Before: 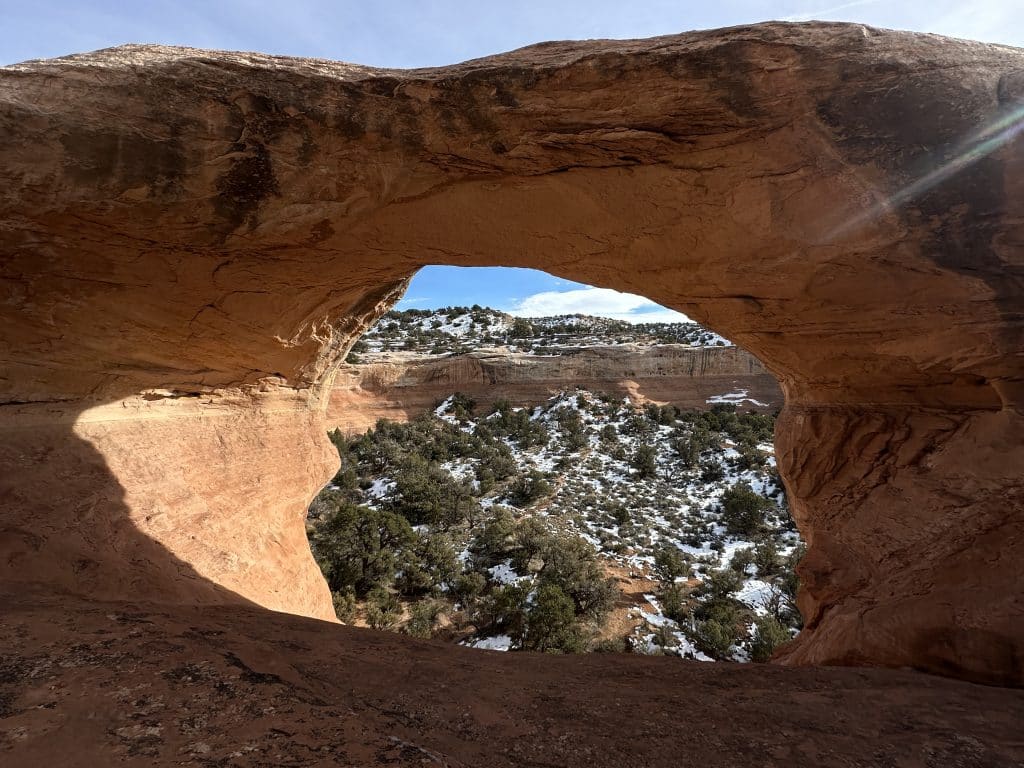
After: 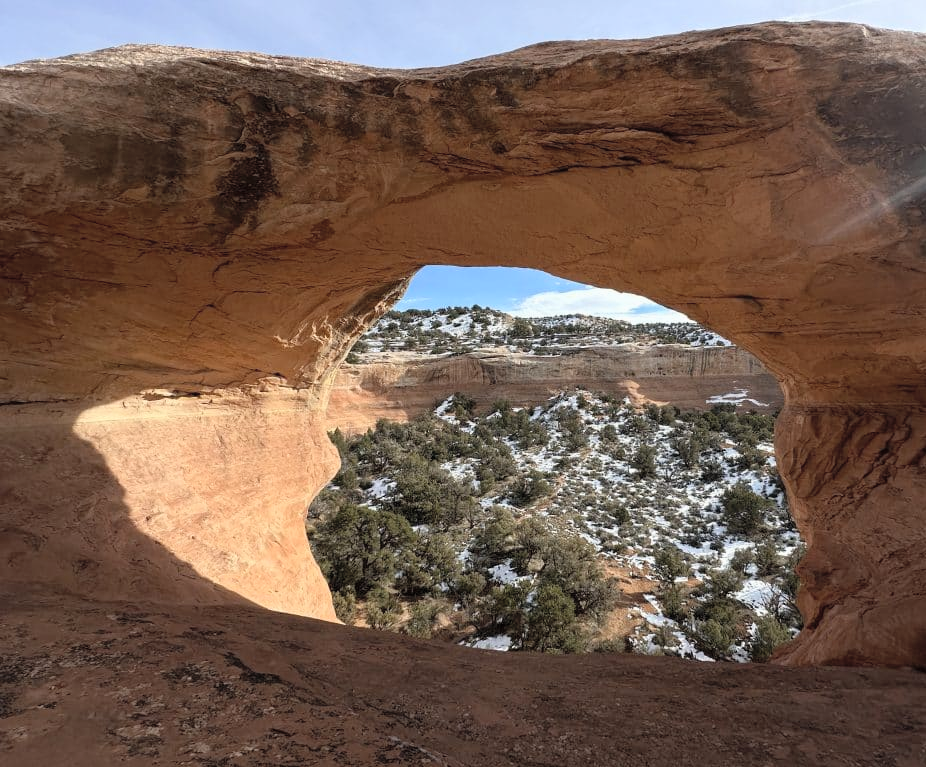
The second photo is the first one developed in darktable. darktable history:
exposure: exposure -0.04 EV, compensate exposure bias true, compensate highlight preservation false
crop: right 9.496%, bottom 0.04%
contrast brightness saturation: brightness 0.146
